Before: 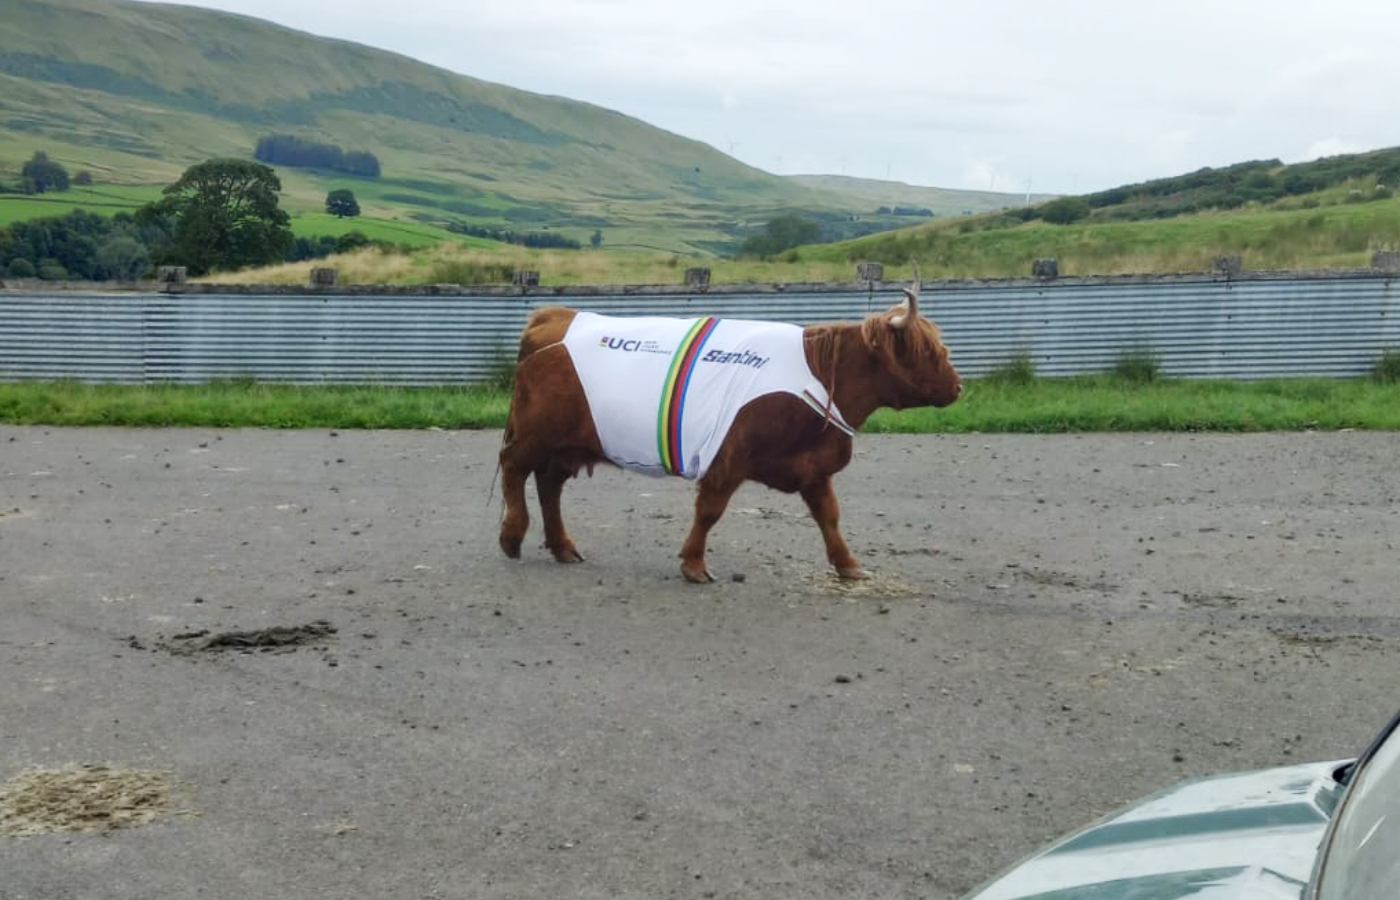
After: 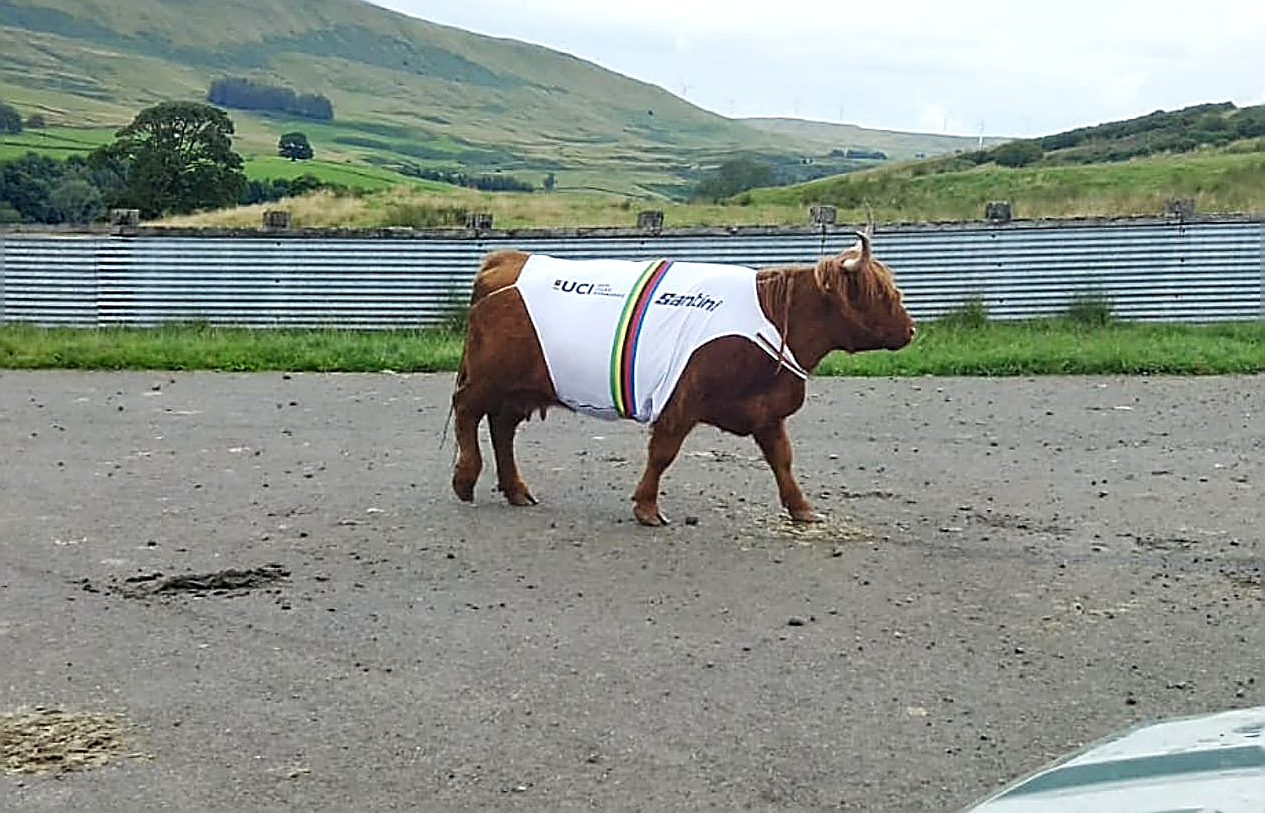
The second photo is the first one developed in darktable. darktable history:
sharpen: amount 1.994
crop: left 3.415%, top 6.38%, right 6.166%, bottom 3.242%
exposure: exposure 0.203 EV, compensate exposure bias true, compensate highlight preservation false
